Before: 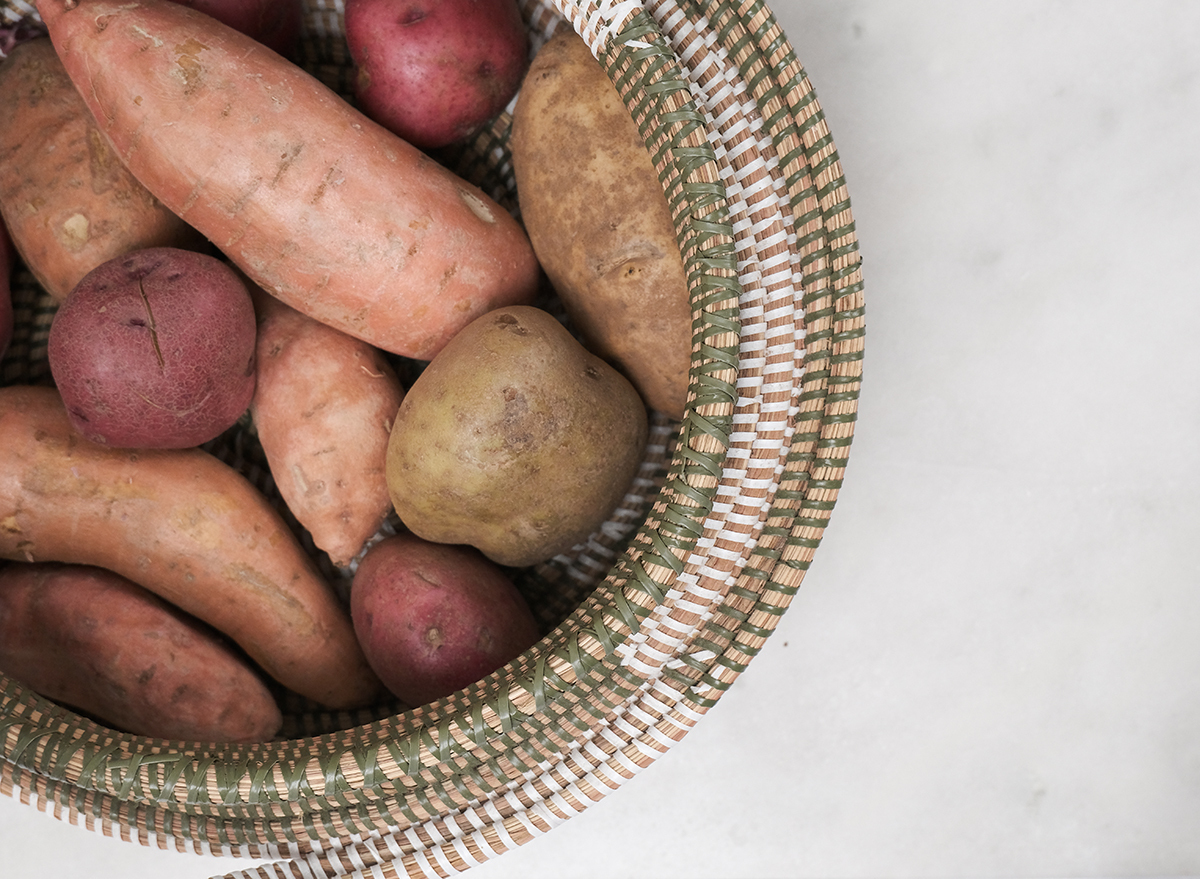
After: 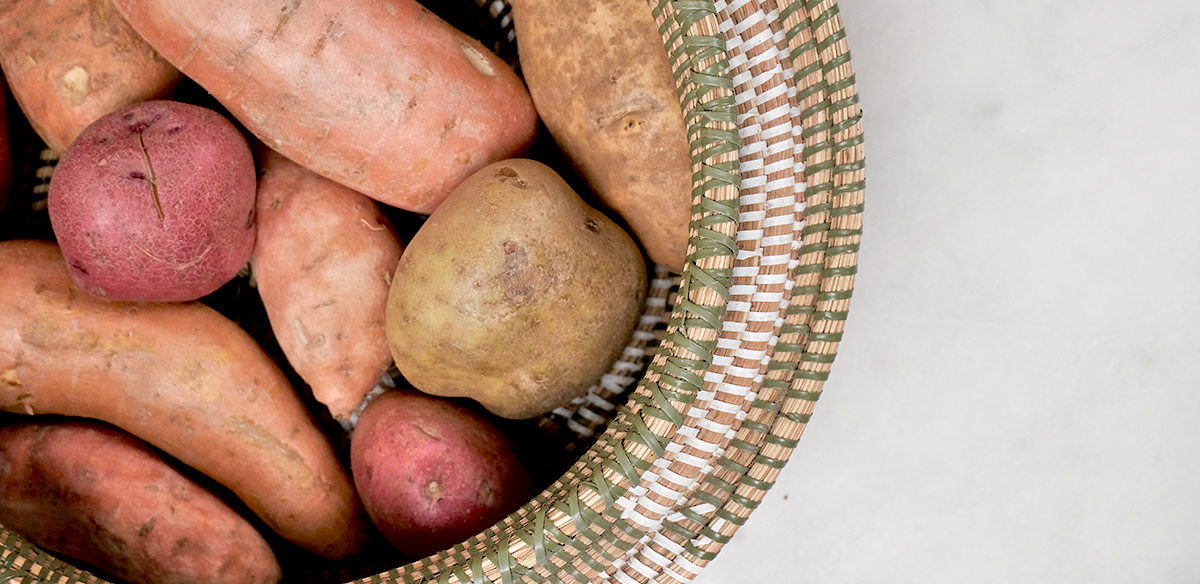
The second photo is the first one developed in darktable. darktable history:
tone equalizer: -7 EV 0.15 EV, -6 EV 0.6 EV, -5 EV 1.15 EV, -4 EV 1.33 EV, -3 EV 1.15 EV, -2 EV 0.6 EV, -1 EV 0.15 EV, mask exposure compensation -0.5 EV
crop: top 16.727%, bottom 16.727%
exposure: black level correction 0.016, exposure -0.009 EV, compensate highlight preservation false
